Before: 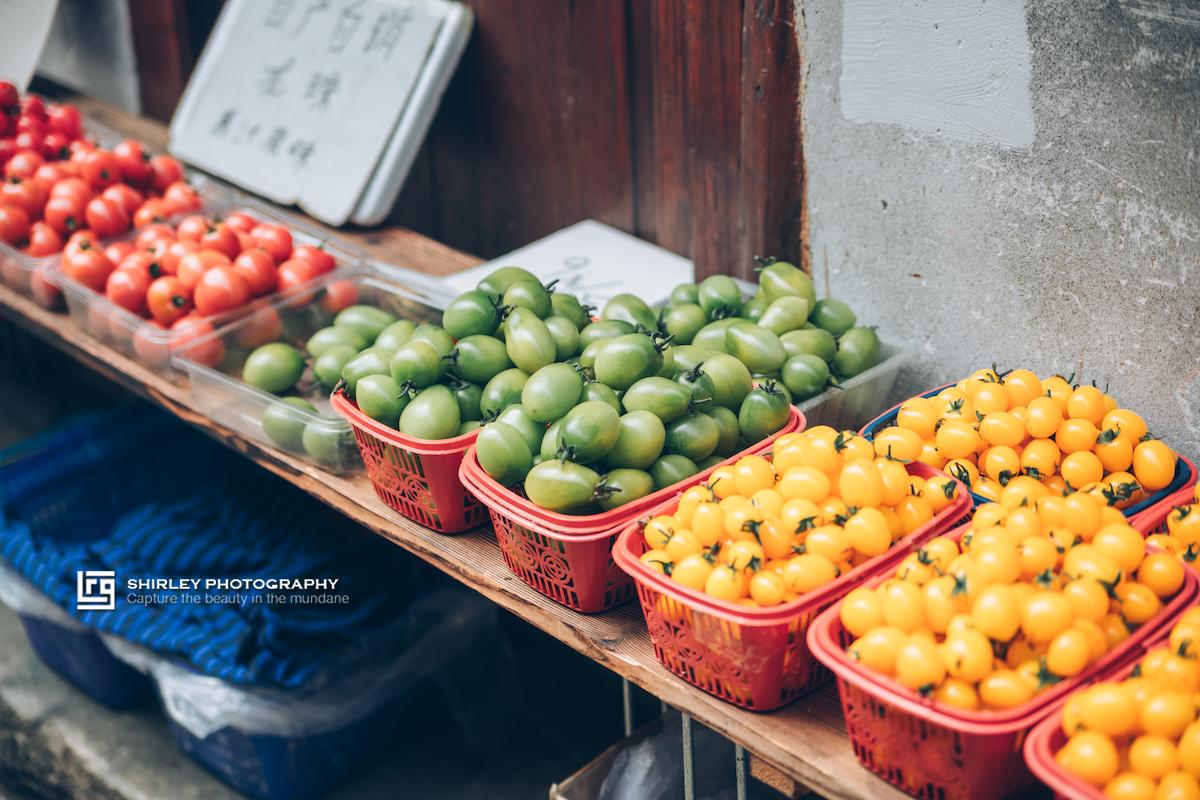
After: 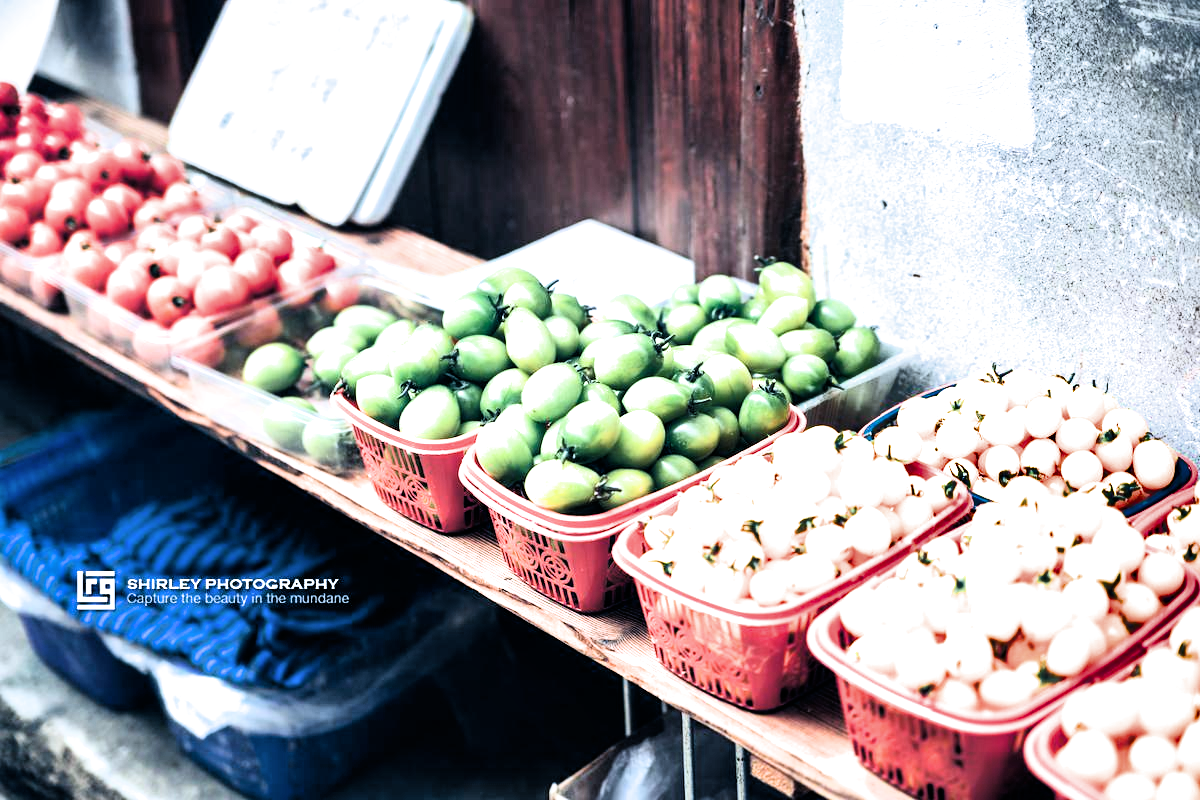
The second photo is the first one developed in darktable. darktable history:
exposure: black level correction 0, exposure 1.03 EV, compensate exposure bias true, compensate highlight preservation false
filmic rgb: black relative exposure -3.74 EV, white relative exposure 2.37 EV, dynamic range scaling -49.76%, hardness 3.46, latitude 29.56%, contrast 1.799
shadows and highlights: low approximation 0.01, soften with gaussian
color calibration: x 0.372, y 0.386, temperature 4284.92 K
